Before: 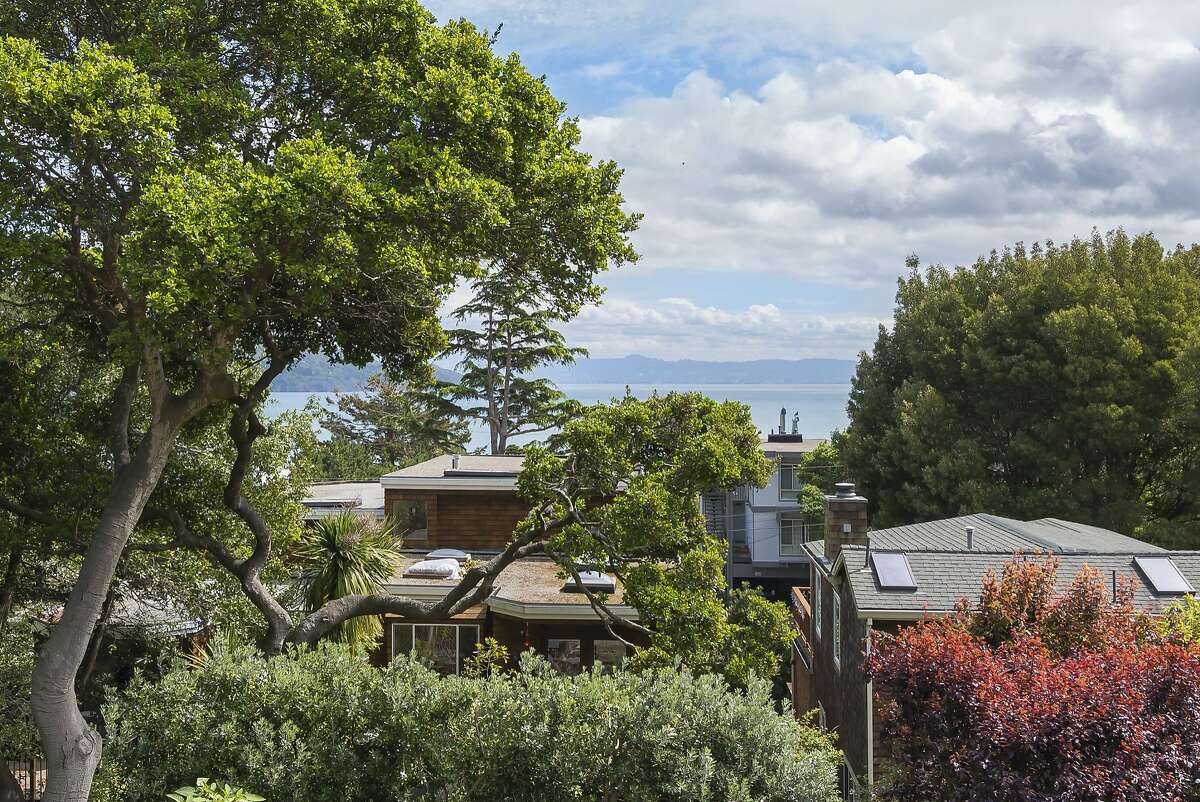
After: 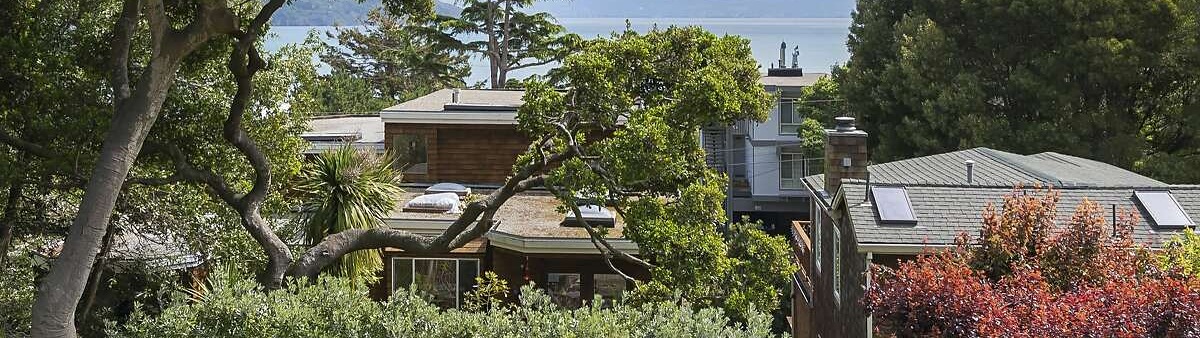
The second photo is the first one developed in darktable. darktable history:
crop: top 45.679%, bottom 12.113%
sharpen: amount 0.205
